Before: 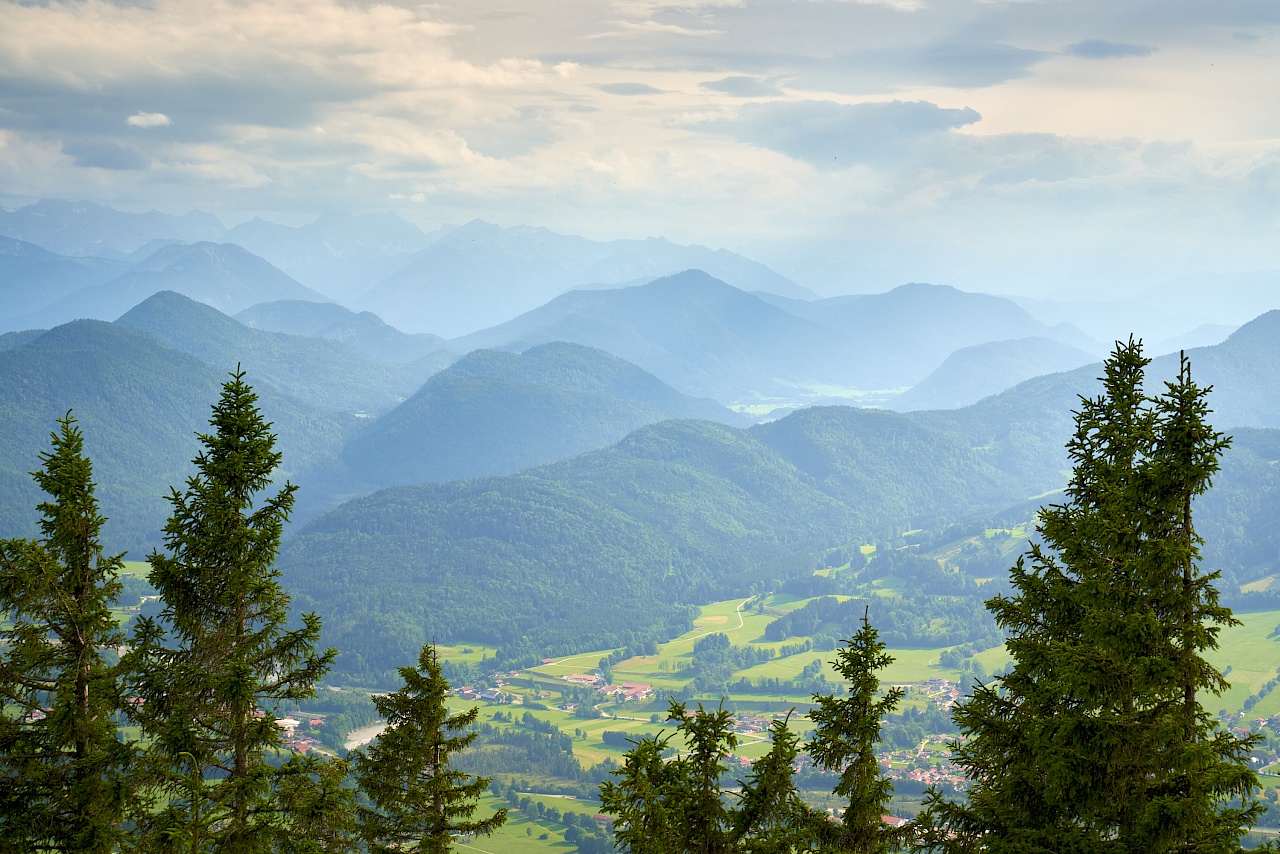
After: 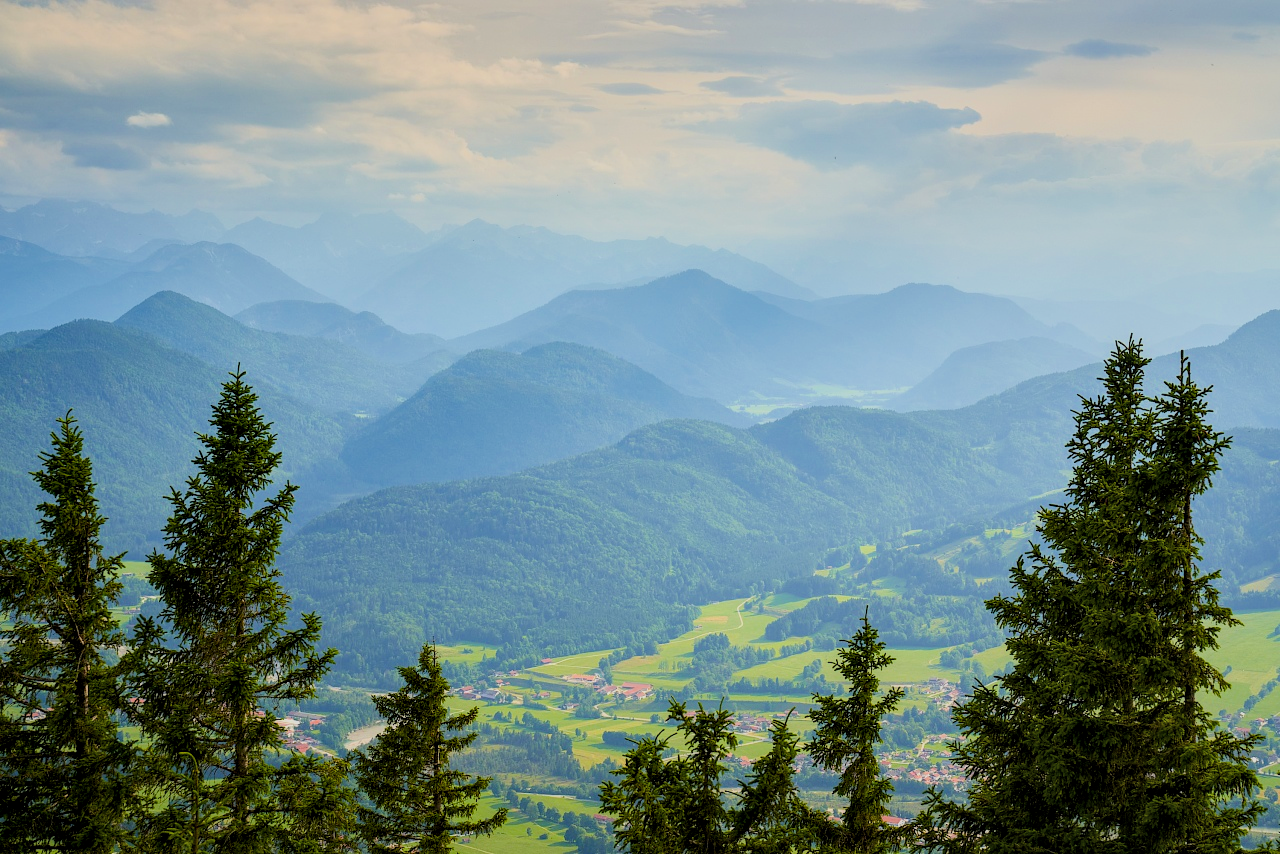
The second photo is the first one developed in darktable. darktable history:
filmic rgb: black relative exposure -7.48 EV, white relative exposure 4.83 EV, hardness 3.4, color science v6 (2022)
local contrast: on, module defaults
tone equalizer: on, module defaults
color balance rgb: perceptual saturation grading › global saturation 25%, global vibrance 10%
